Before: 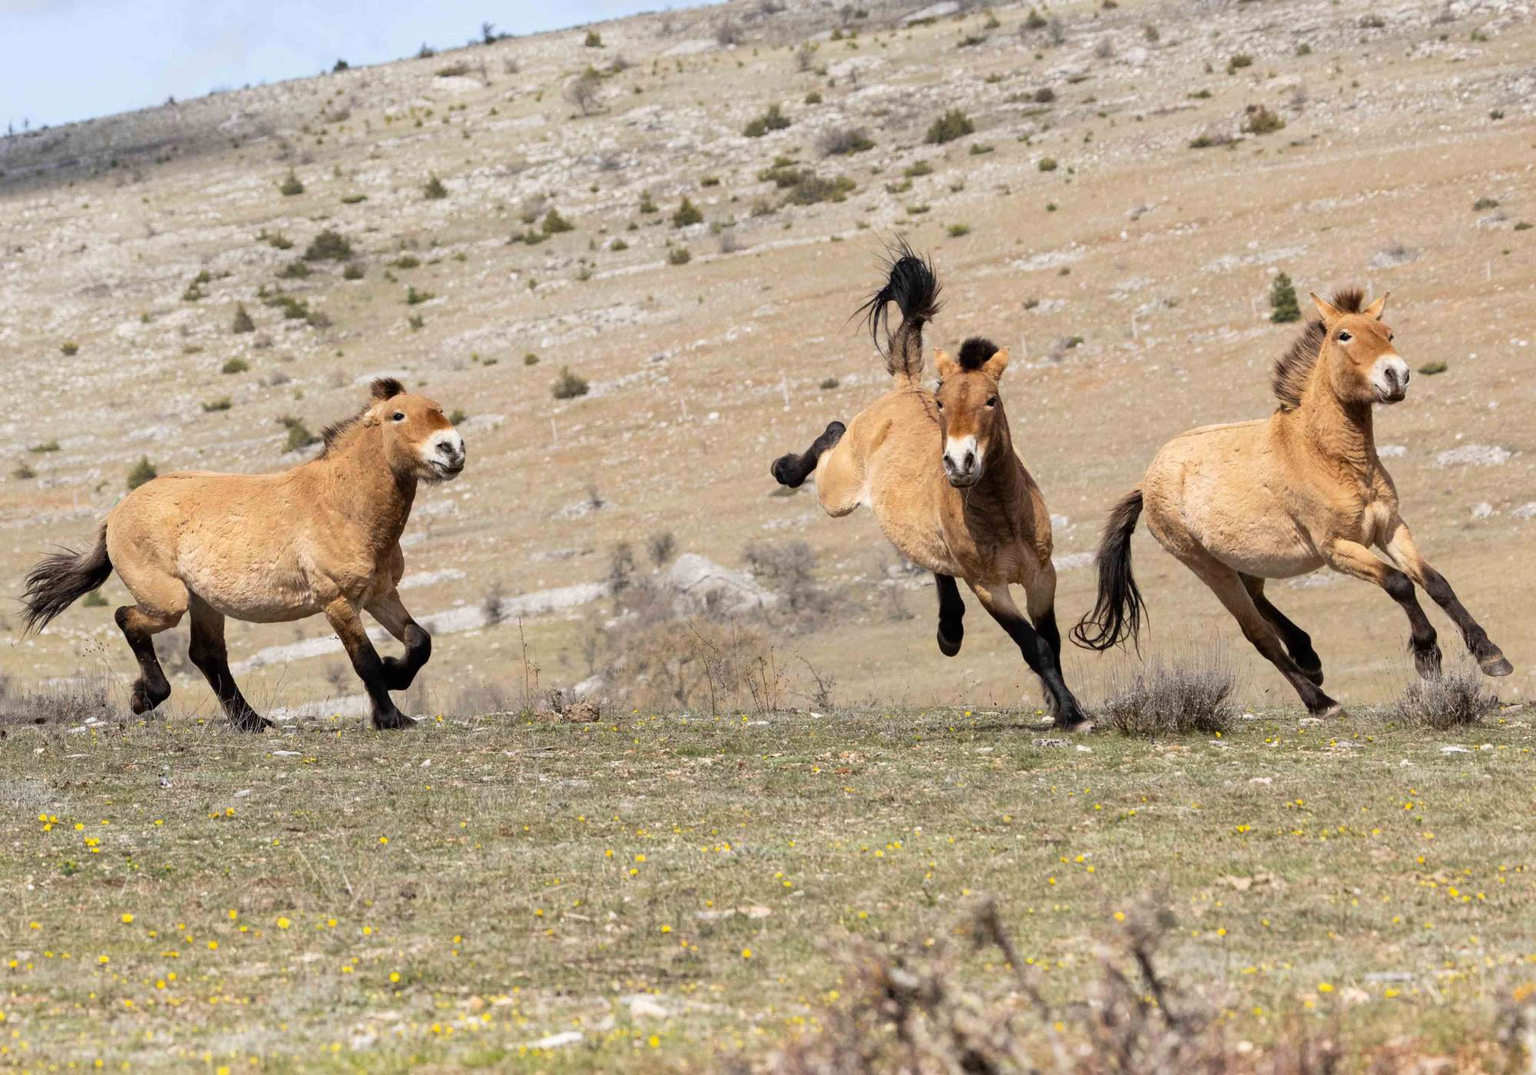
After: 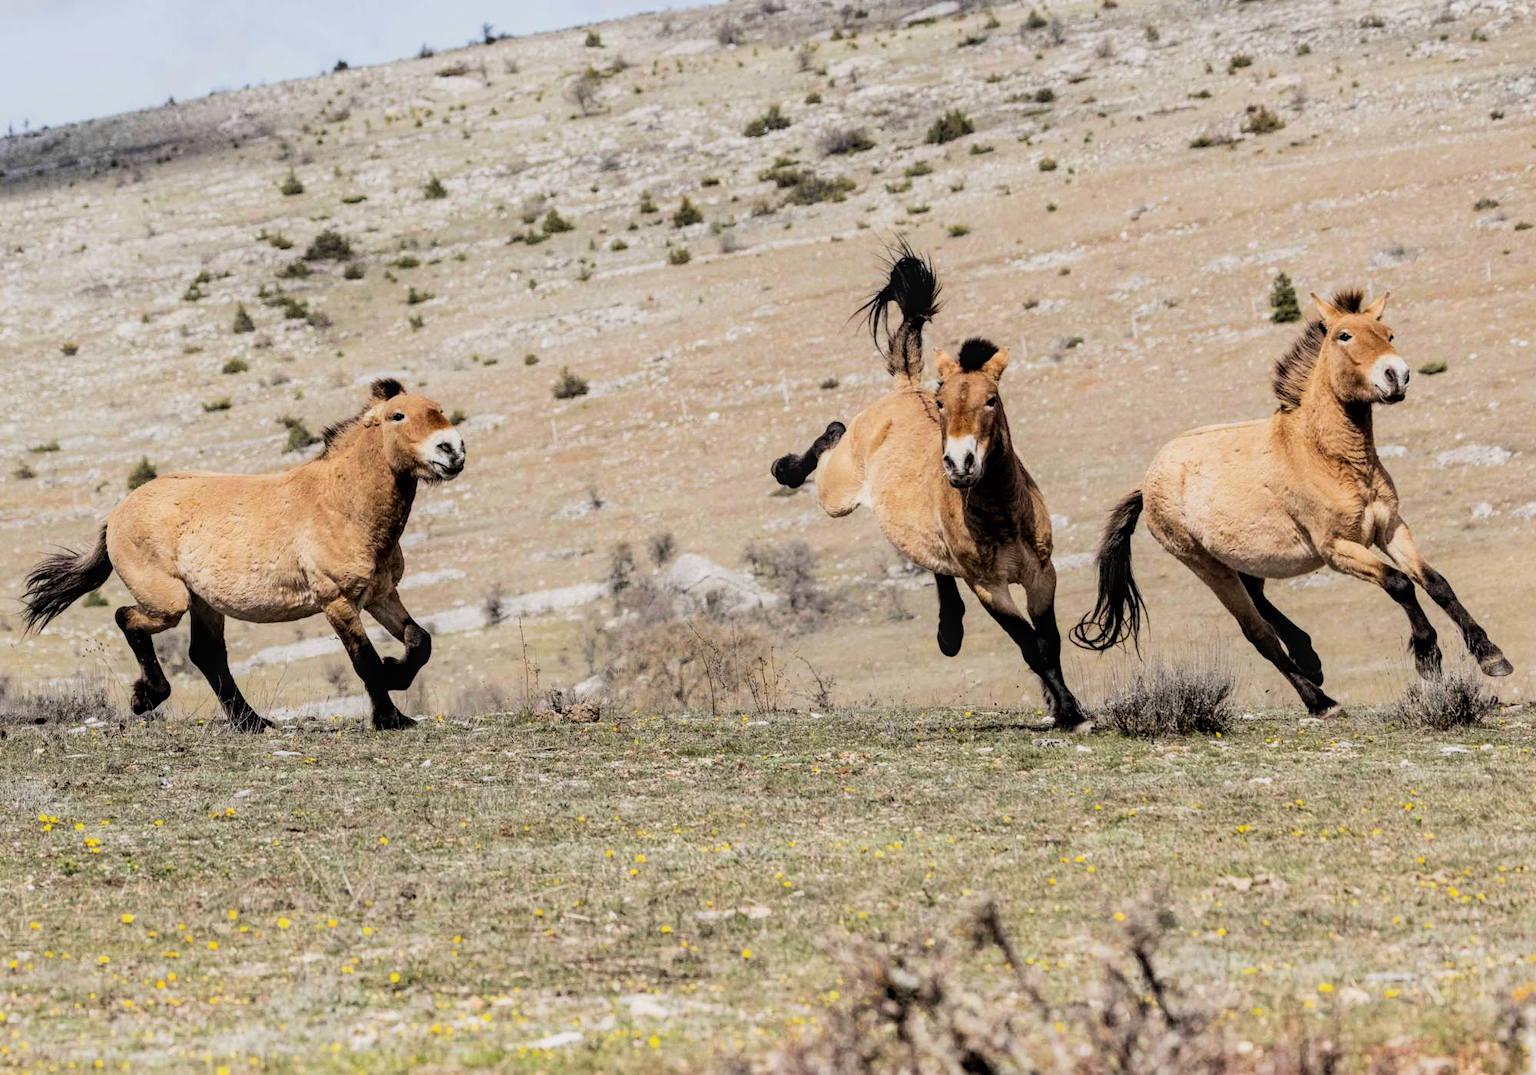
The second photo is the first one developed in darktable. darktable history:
local contrast: on, module defaults
filmic rgb: black relative exposure -5.09 EV, white relative exposure 3.96 EV, hardness 2.88, contrast 1.3, highlights saturation mix -29.58%
